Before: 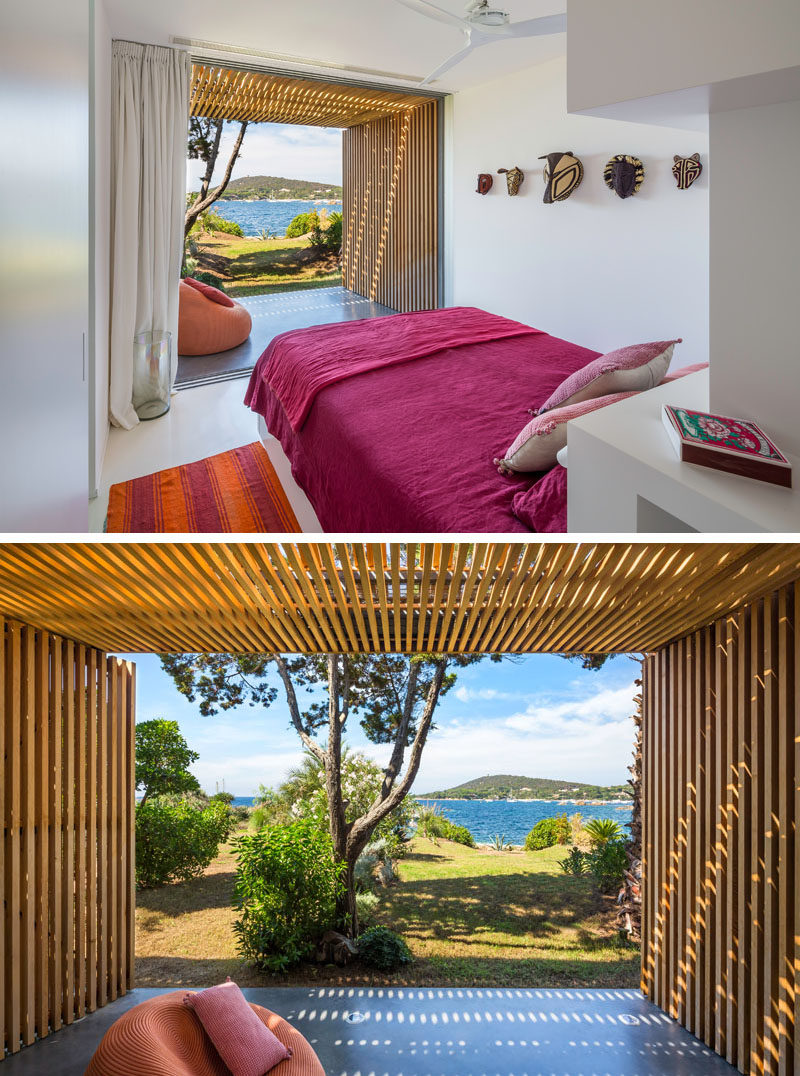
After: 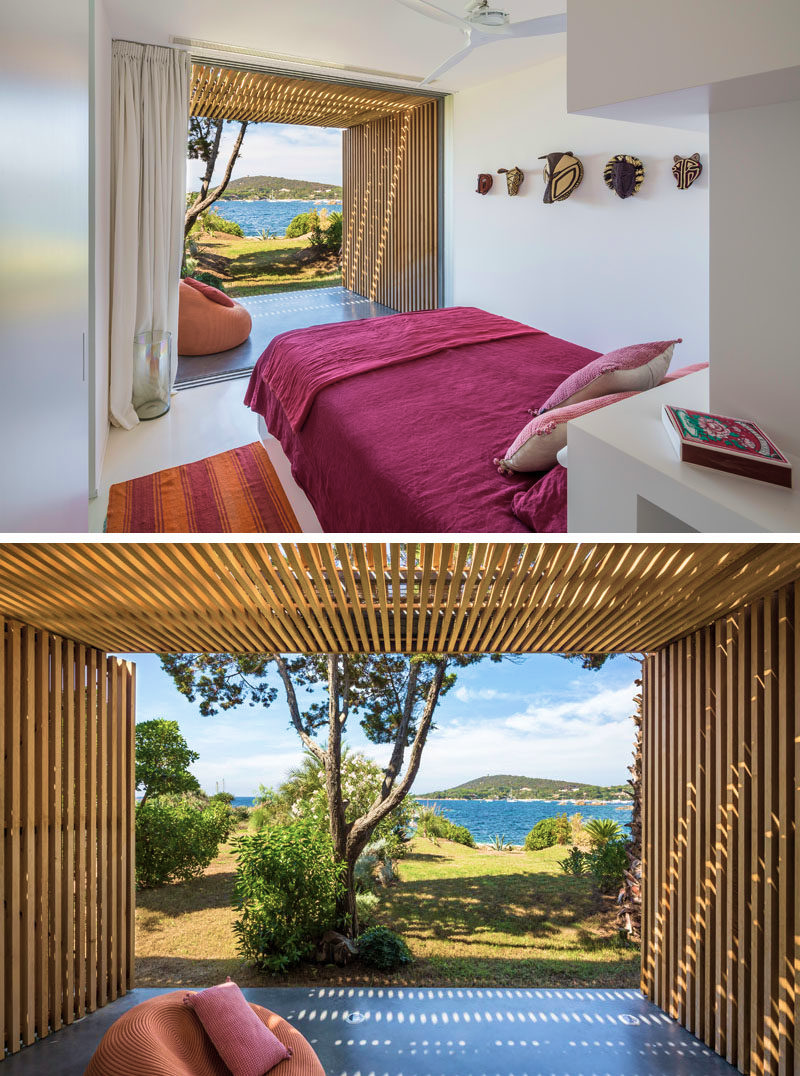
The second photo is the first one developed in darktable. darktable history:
velvia: strength 45.64%
color correction: highlights b* 0.04, saturation 0.784
